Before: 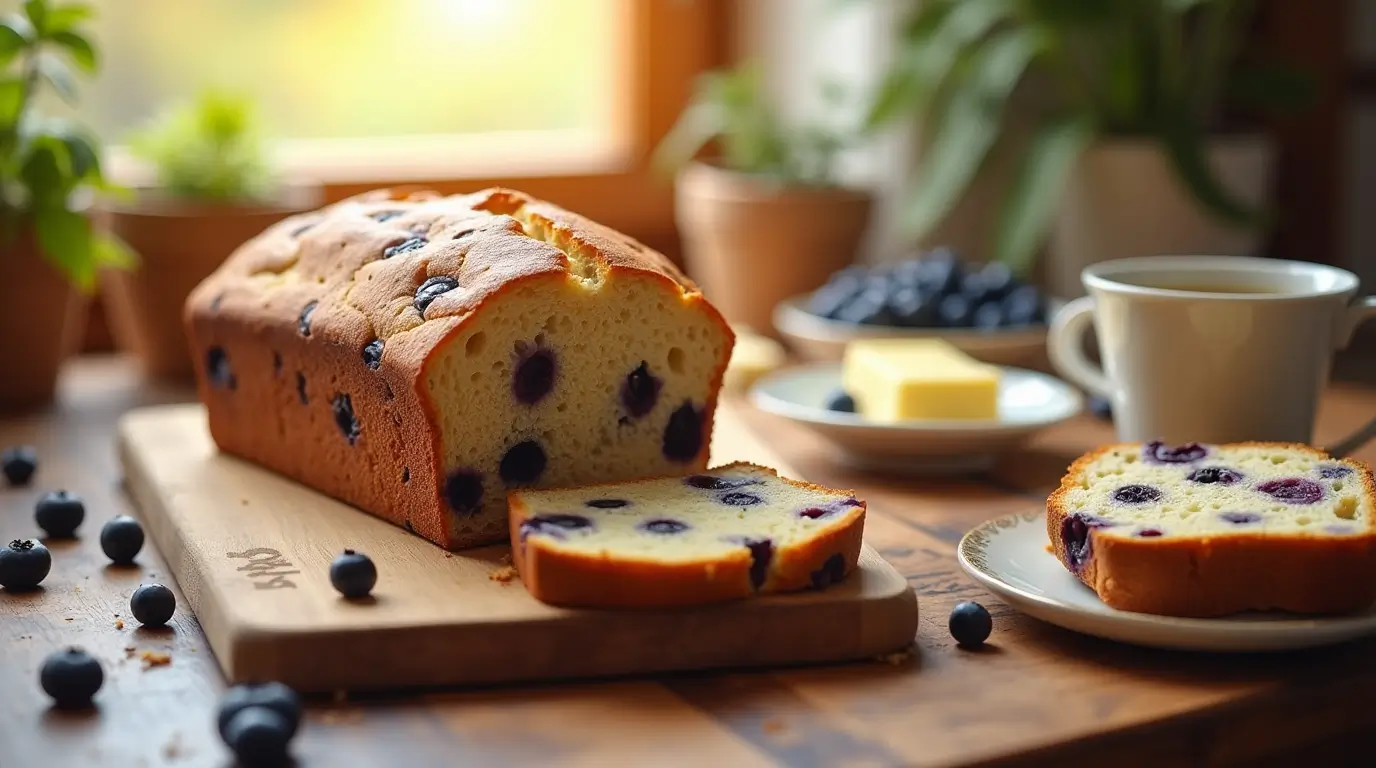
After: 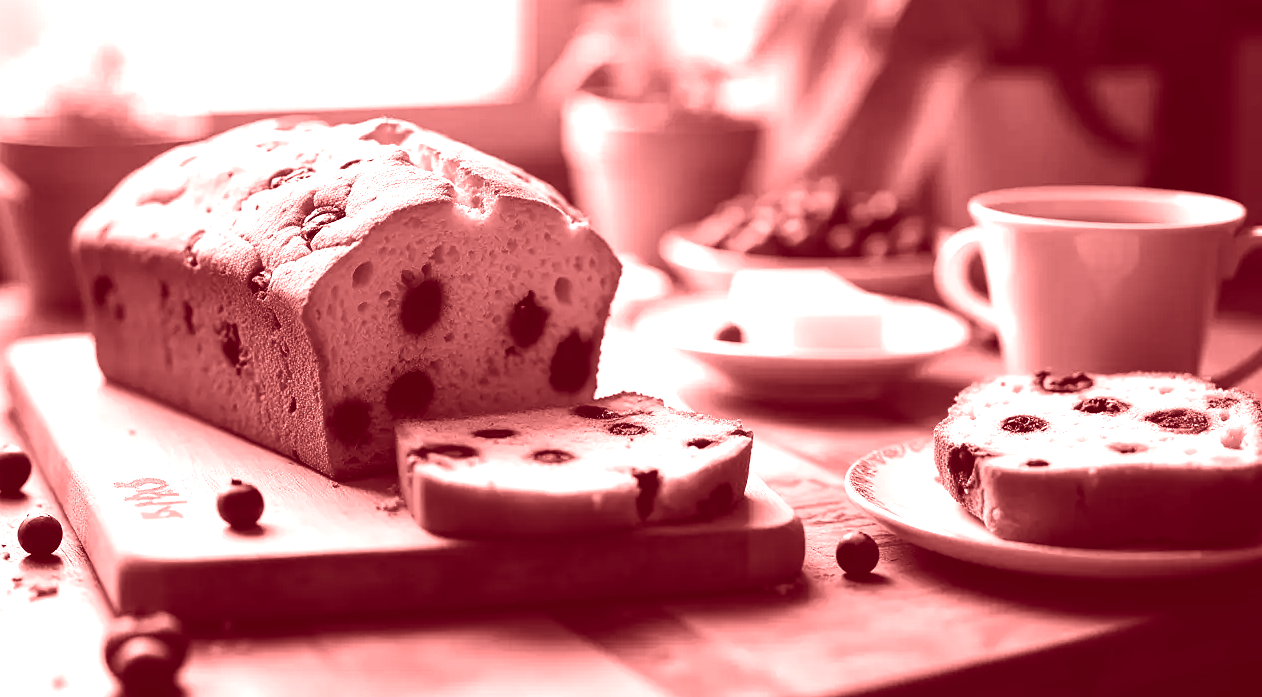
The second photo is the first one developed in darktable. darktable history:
exposure: compensate highlight preservation false
rotate and perspective: automatic cropping off
crop and rotate: left 8.262%, top 9.226%
tone equalizer: -8 EV -1.08 EV, -7 EV -1.01 EV, -6 EV -0.867 EV, -5 EV -0.578 EV, -3 EV 0.578 EV, -2 EV 0.867 EV, -1 EV 1.01 EV, +0 EV 1.08 EV, edges refinement/feathering 500, mask exposure compensation -1.57 EV, preserve details no
white balance: red 0.978, blue 0.999
colorize: saturation 60%, source mix 100%
